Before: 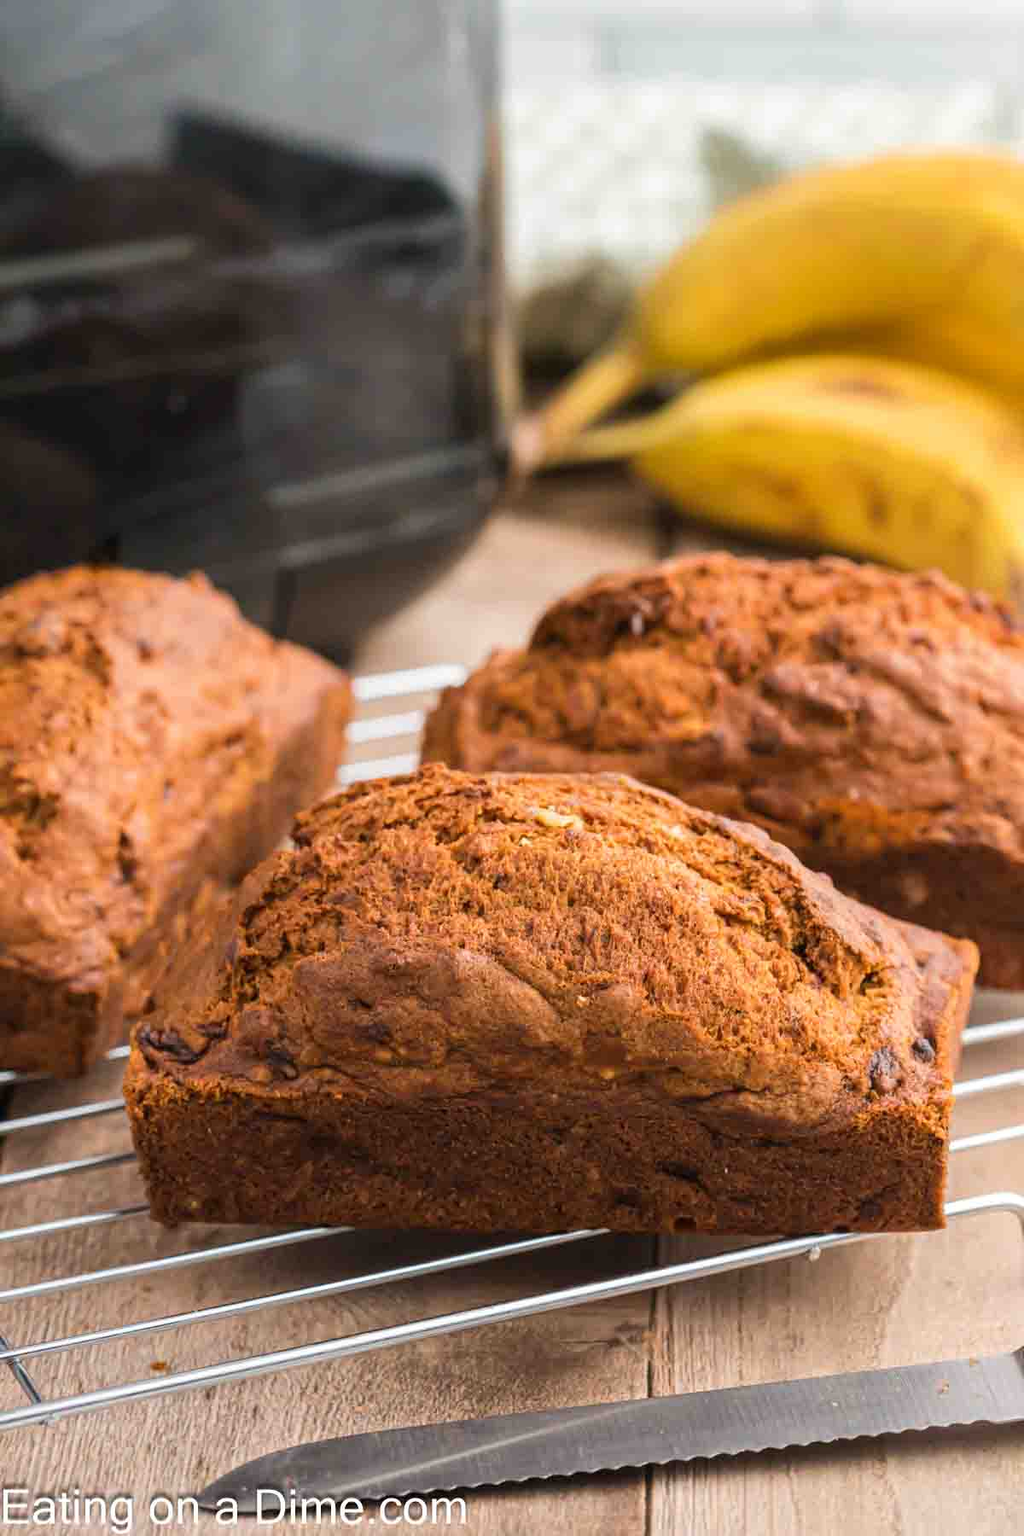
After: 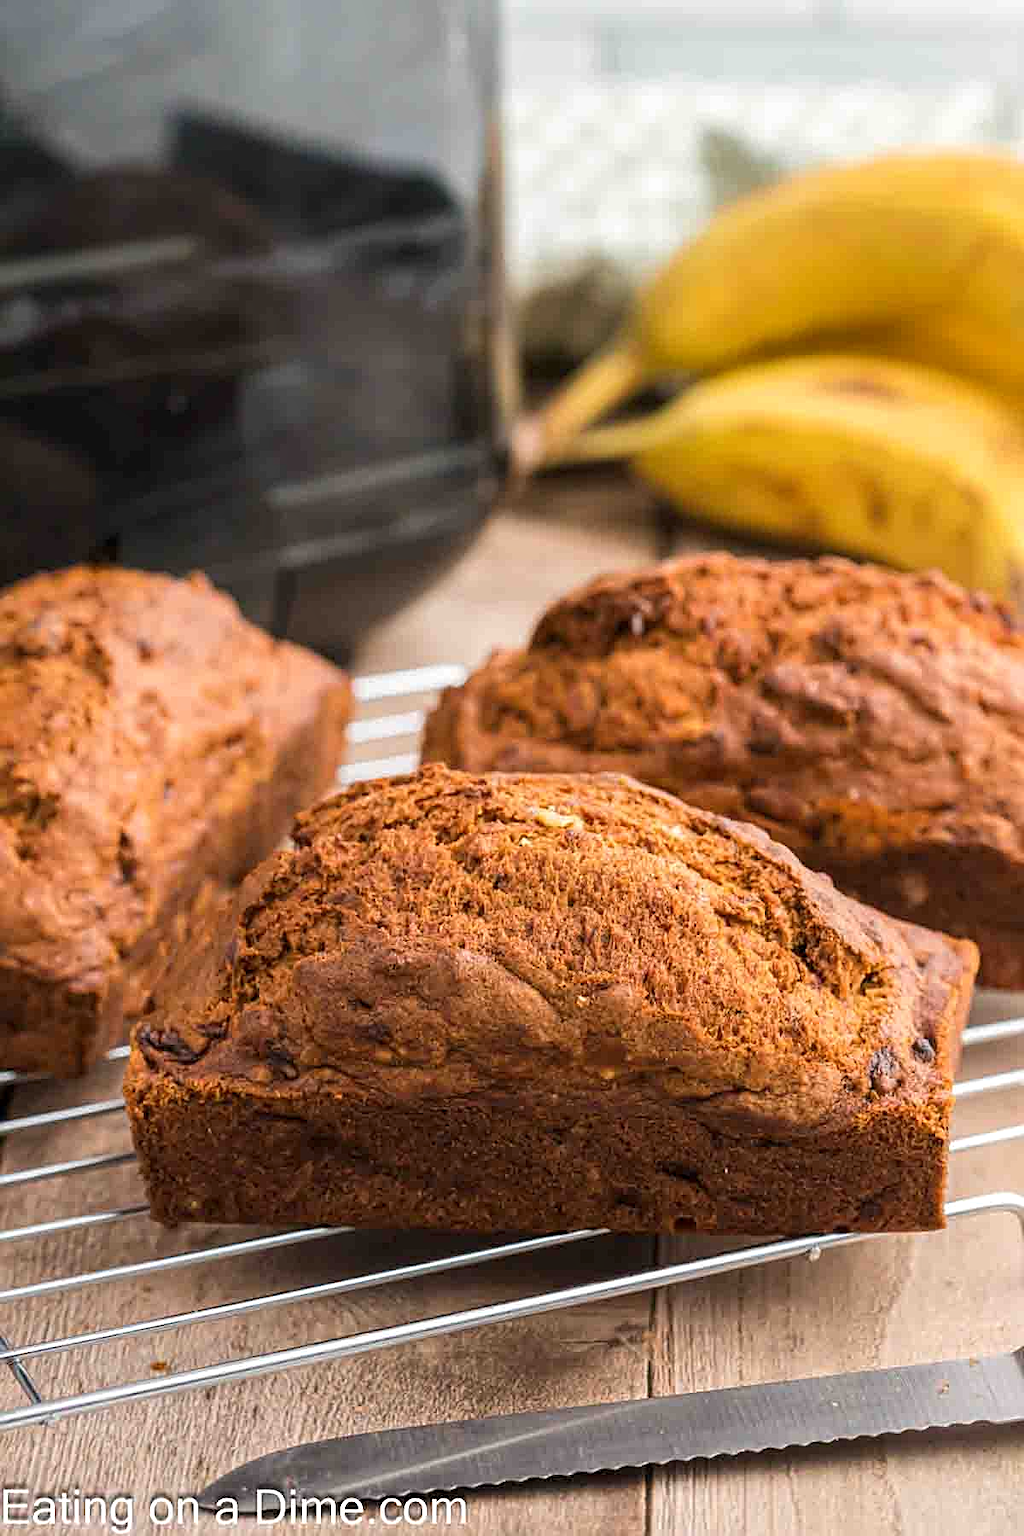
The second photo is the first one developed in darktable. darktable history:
sharpen: on, module defaults
local contrast: highlights 100%, shadows 101%, detail 119%, midtone range 0.2
